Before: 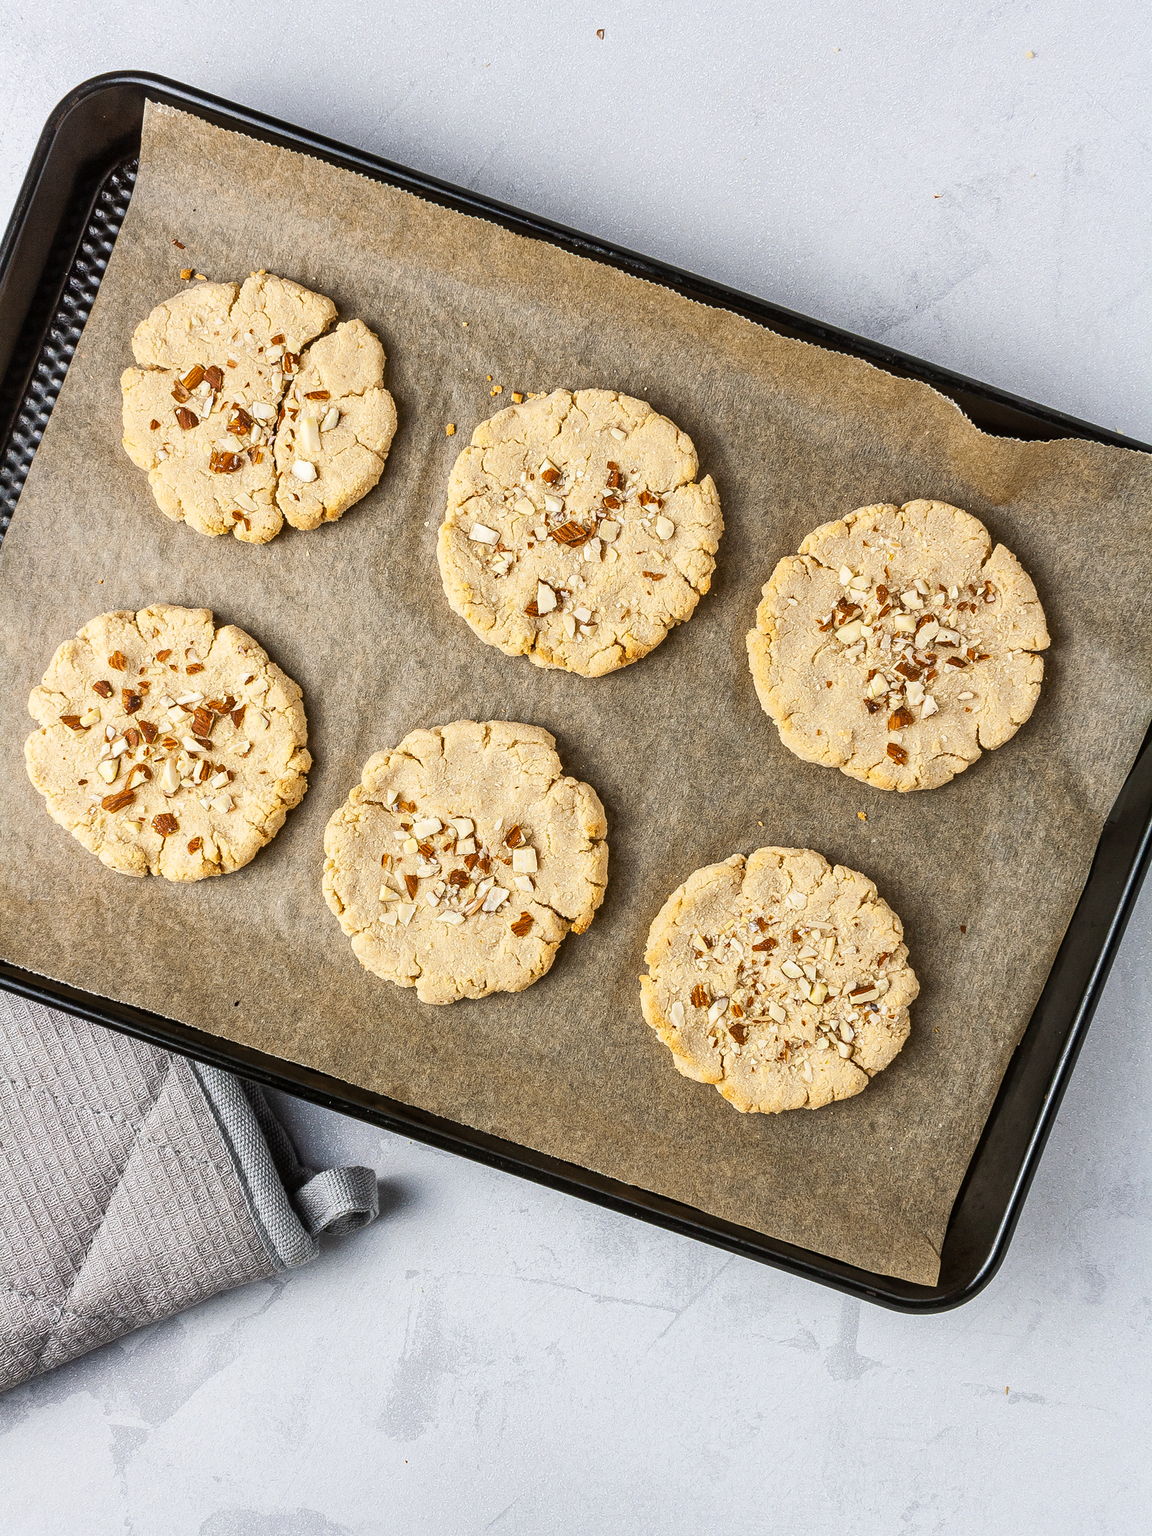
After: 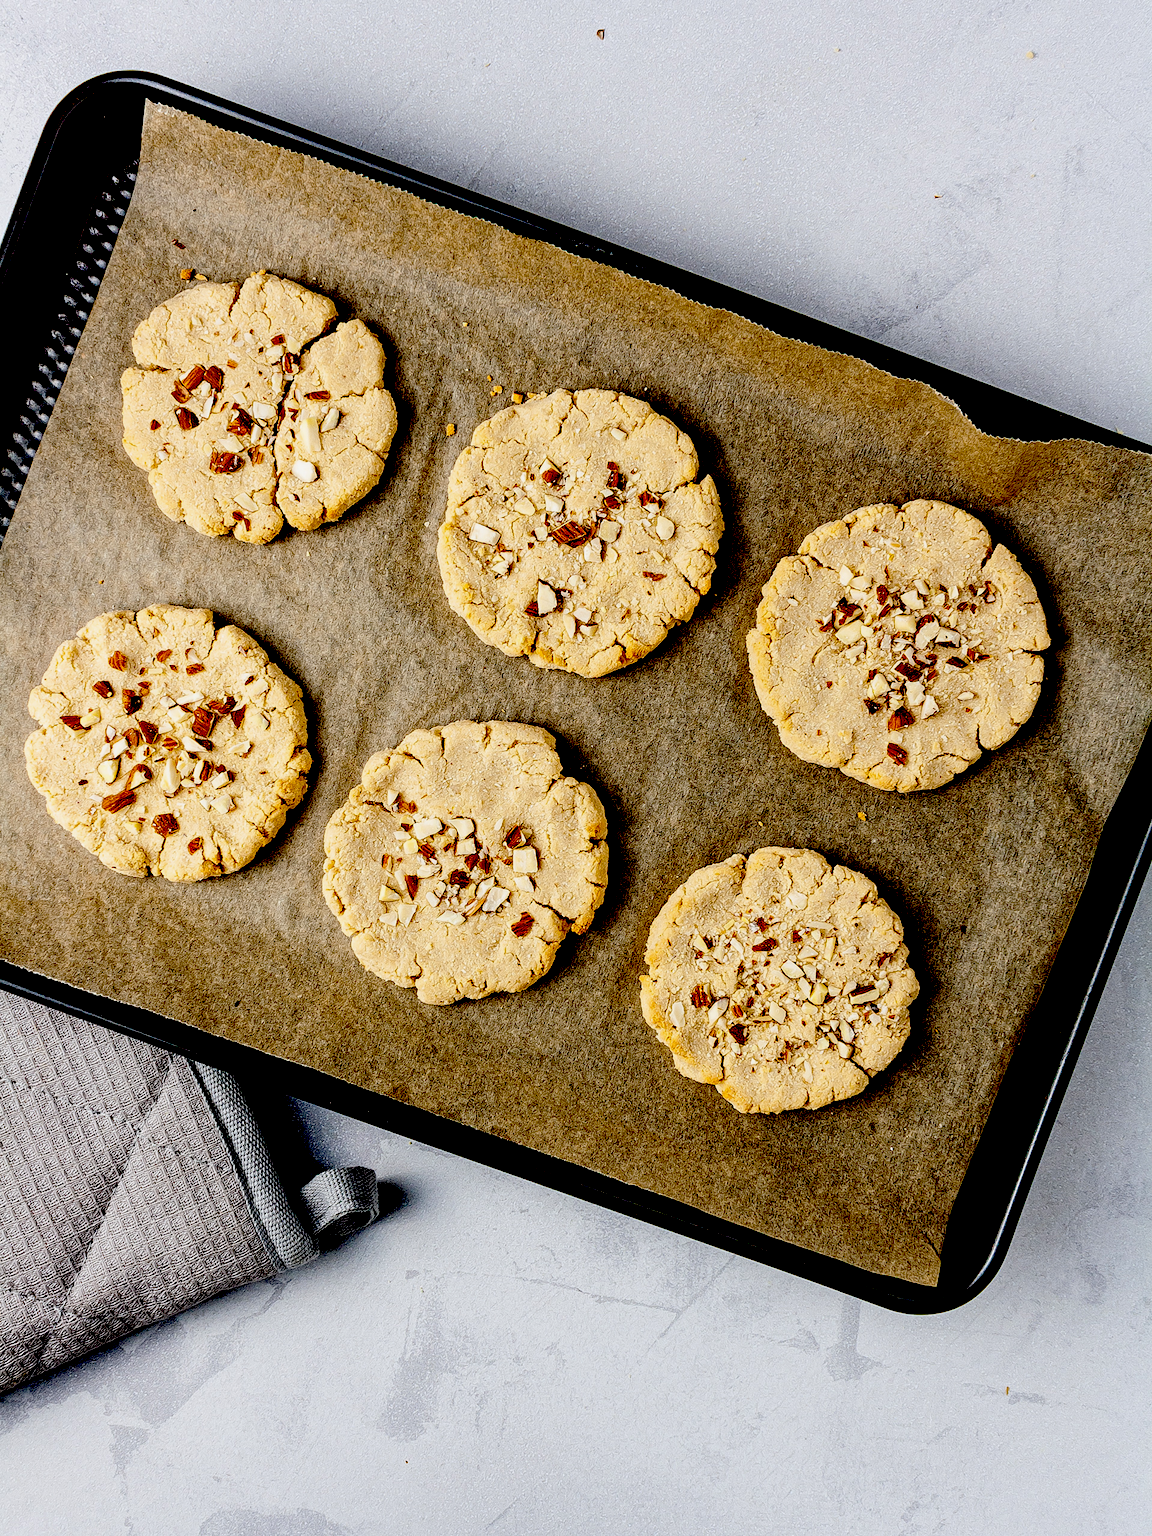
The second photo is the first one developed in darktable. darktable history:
exposure: black level correction 0.099, exposure -0.095 EV, compensate highlight preservation false
